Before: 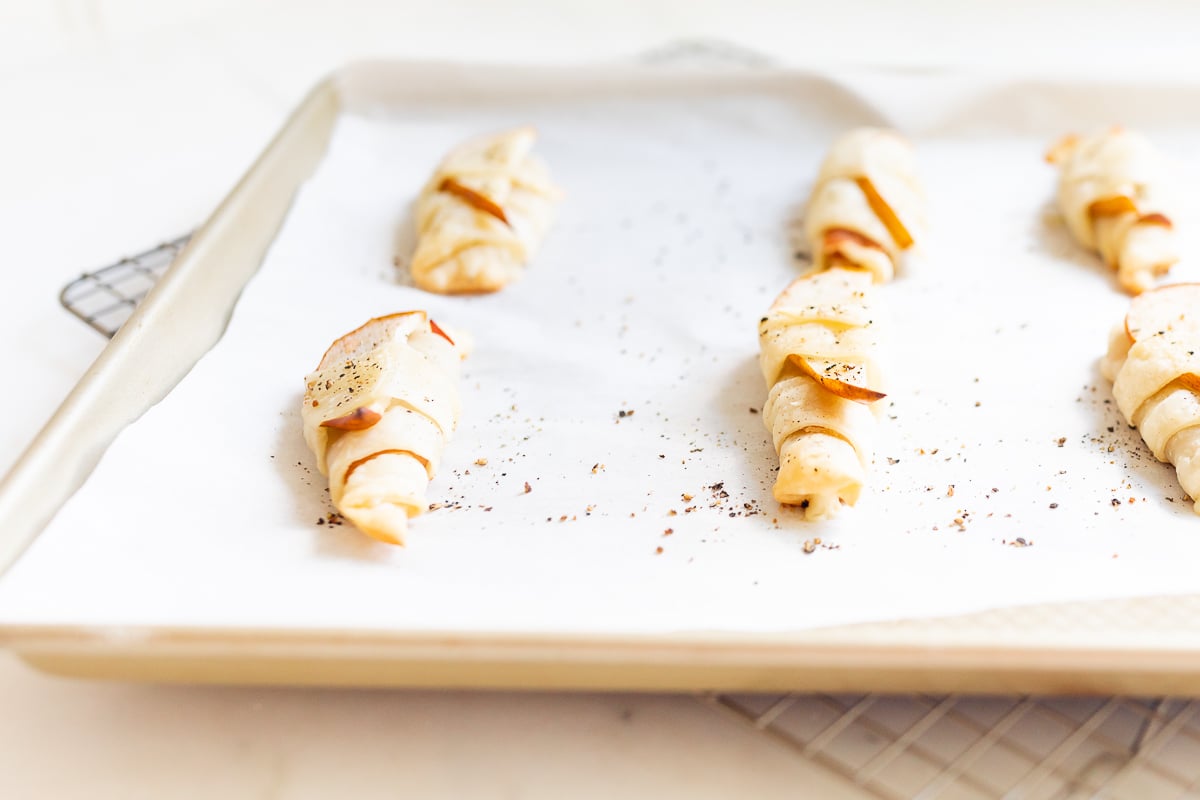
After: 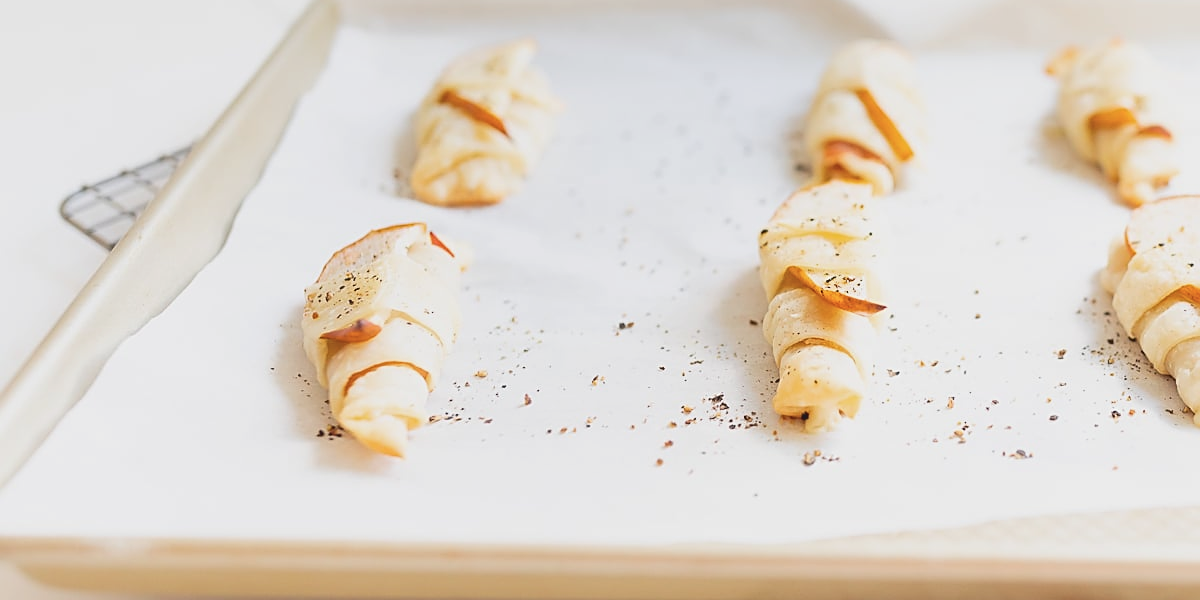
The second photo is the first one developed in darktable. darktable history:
contrast brightness saturation: contrast -0.15, brightness 0.05, saturation -0.12
sharpen: on, module defaults
crop: top 11.038%, bottom 13.962%
